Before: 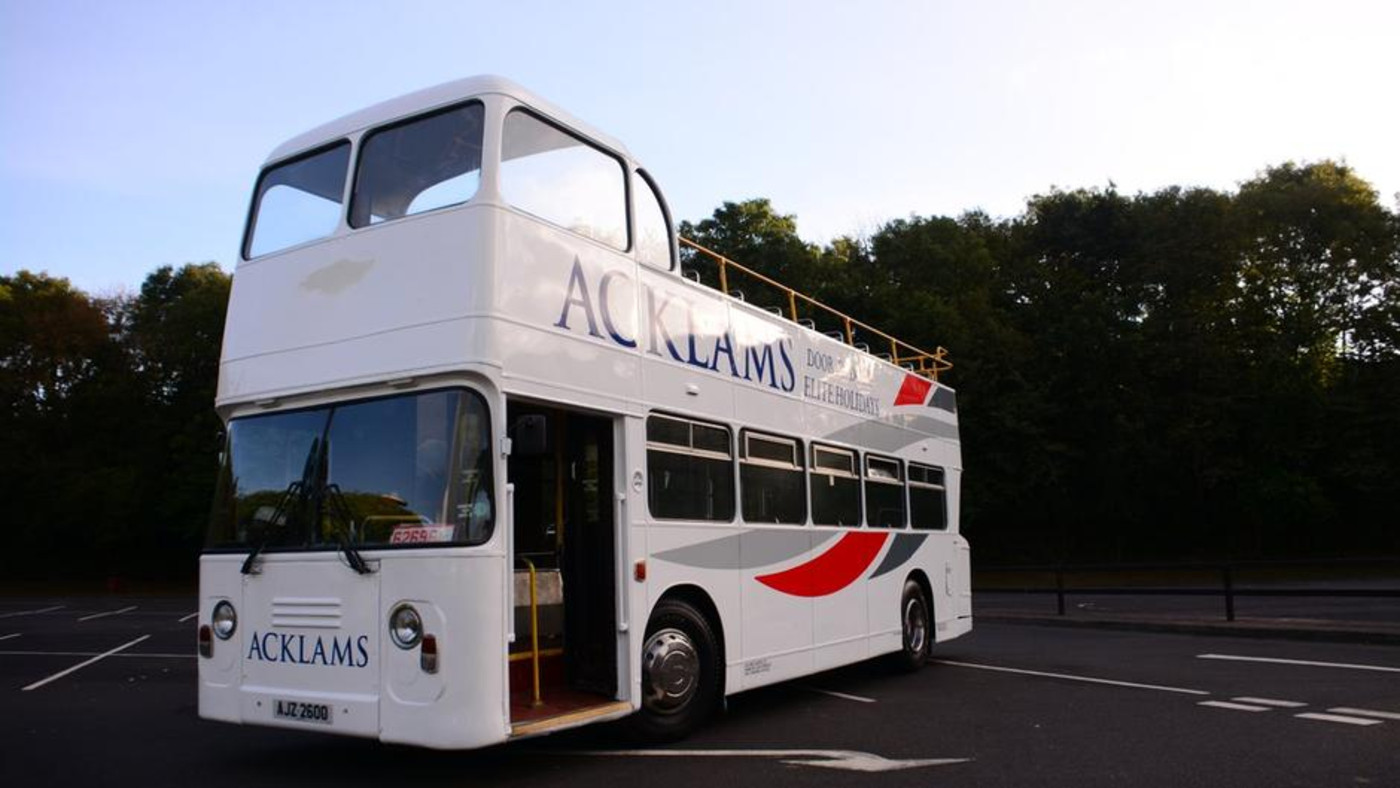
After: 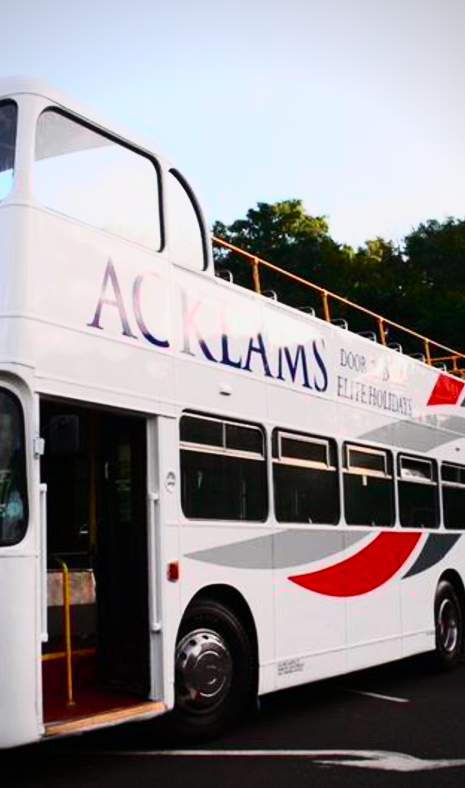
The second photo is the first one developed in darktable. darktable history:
vignetting: on, module defaults
crop: left 33.36%, right 33.36%
tone curve: curves: ch0 [(0, 0) (0.046, 0.031) (0.163, 0.114) (0.391, 0.432) (0.488, 0.561) (0.695, 0.839) (0.785, 0.904) (1, 0.965)]; ch1 [(0, 0) (0.248, 0.252) (0.427, 0.412) (0.482, 0.462) (0.499, 0.499) (0.518, 0.518) (0.535, 0.577) (0.585, 0.623) (0.679, 0.743) (0.788, 0.809) (1, 1)]; ch2 [(0, 0) (0.313, 0.262) (0.427, 0.417) (0.473, 0.47) (0.503, 0.503) (0.523, 0.515) (0.557, 0.596) (0.598, 0.646) (0.708, 0.771) (1, 1)], color space Lab, independent channels, preserve colors none
